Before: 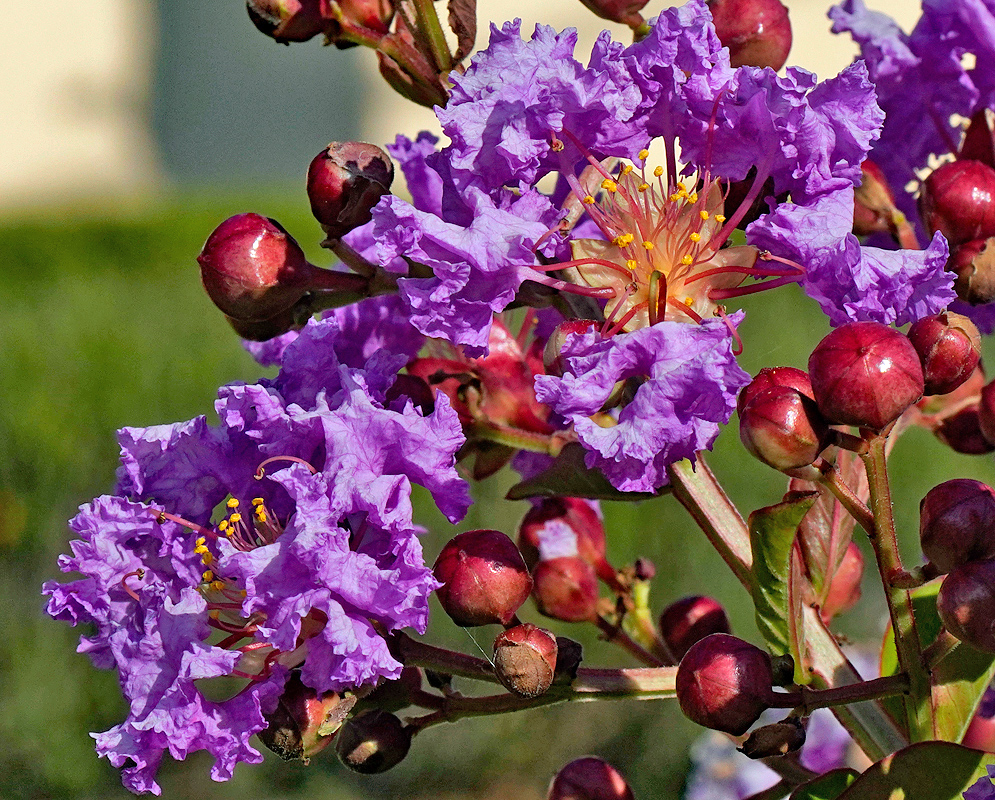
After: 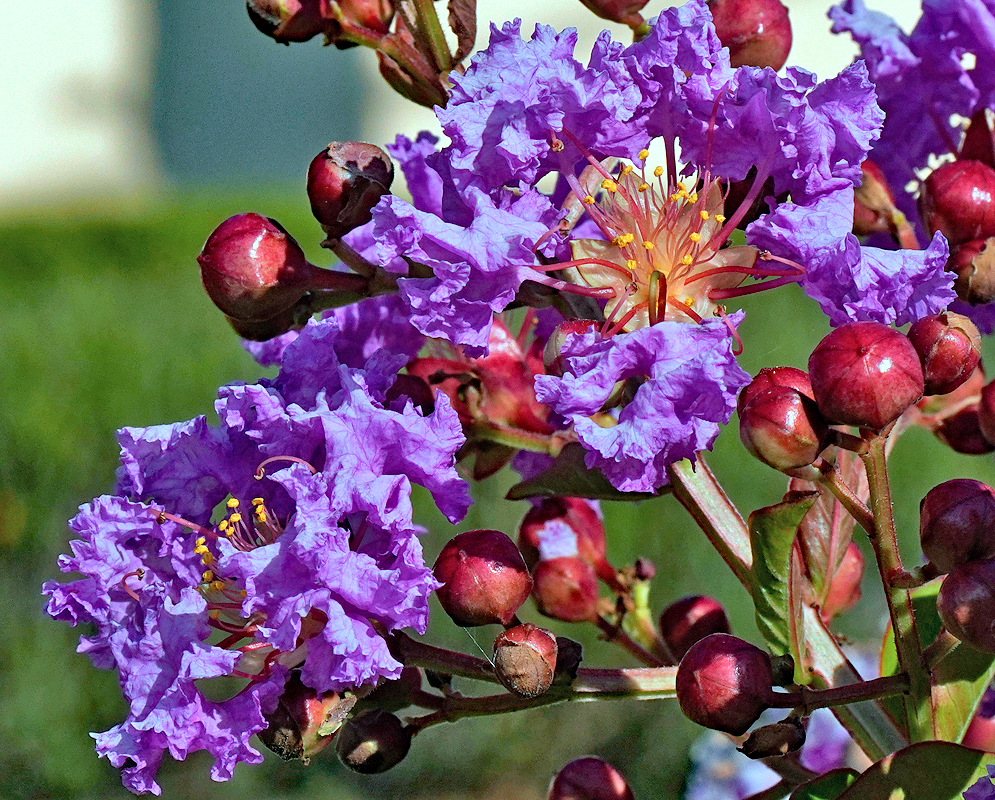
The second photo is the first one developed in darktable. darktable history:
exposure: exposure 0.212 EV, compensate highlight preservation false
color correction: highlights a* -11.24, highlights b* -14.96
haze removal: compatibility mode true, adaptive false
